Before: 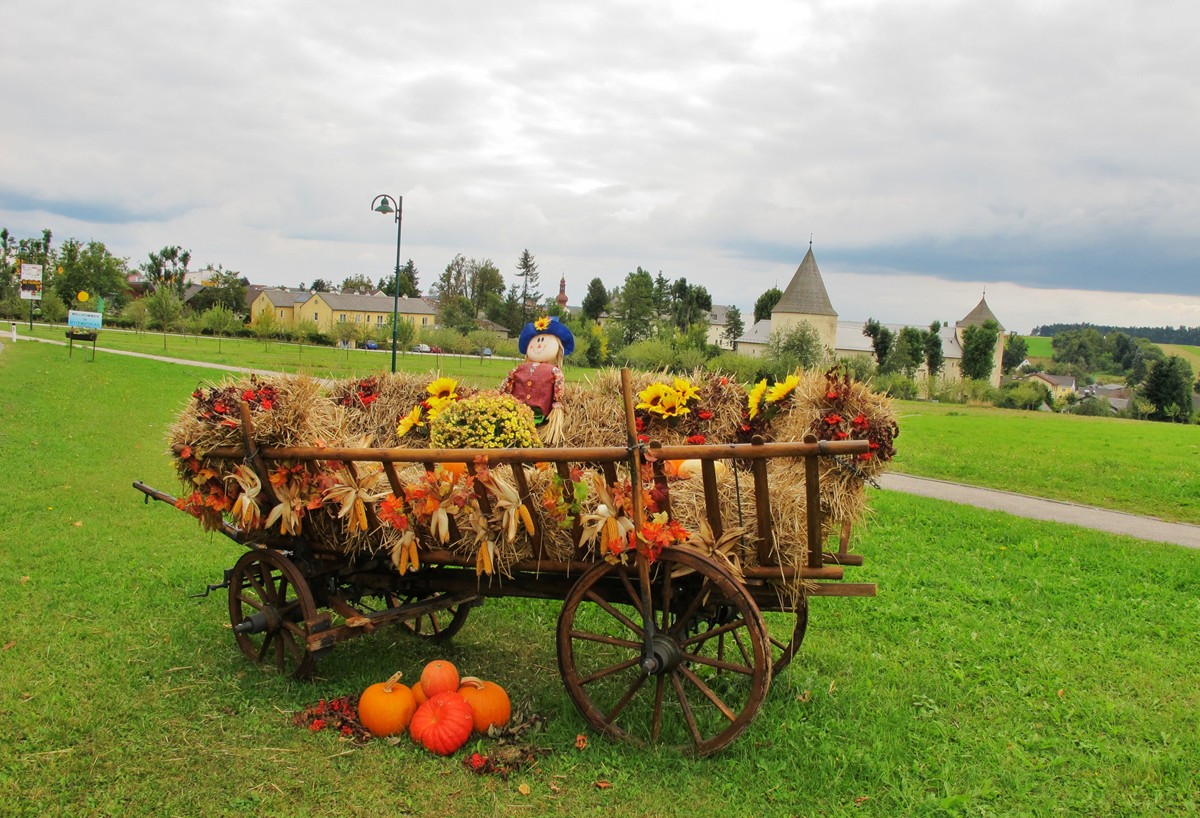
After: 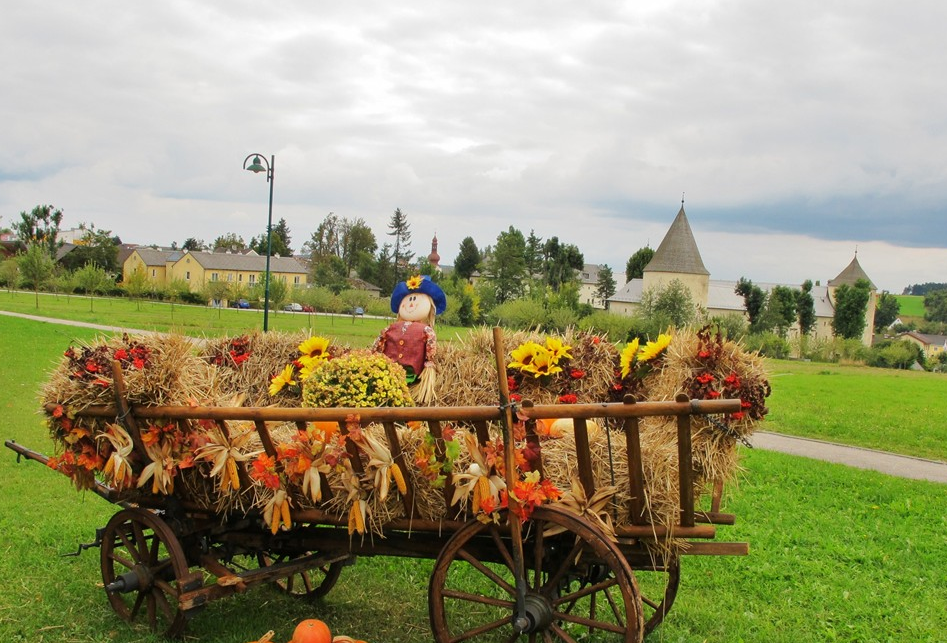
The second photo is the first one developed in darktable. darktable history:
crop and rotate: left 10.687%, top 5.063%, right 10.356%, bottom 16.278%
